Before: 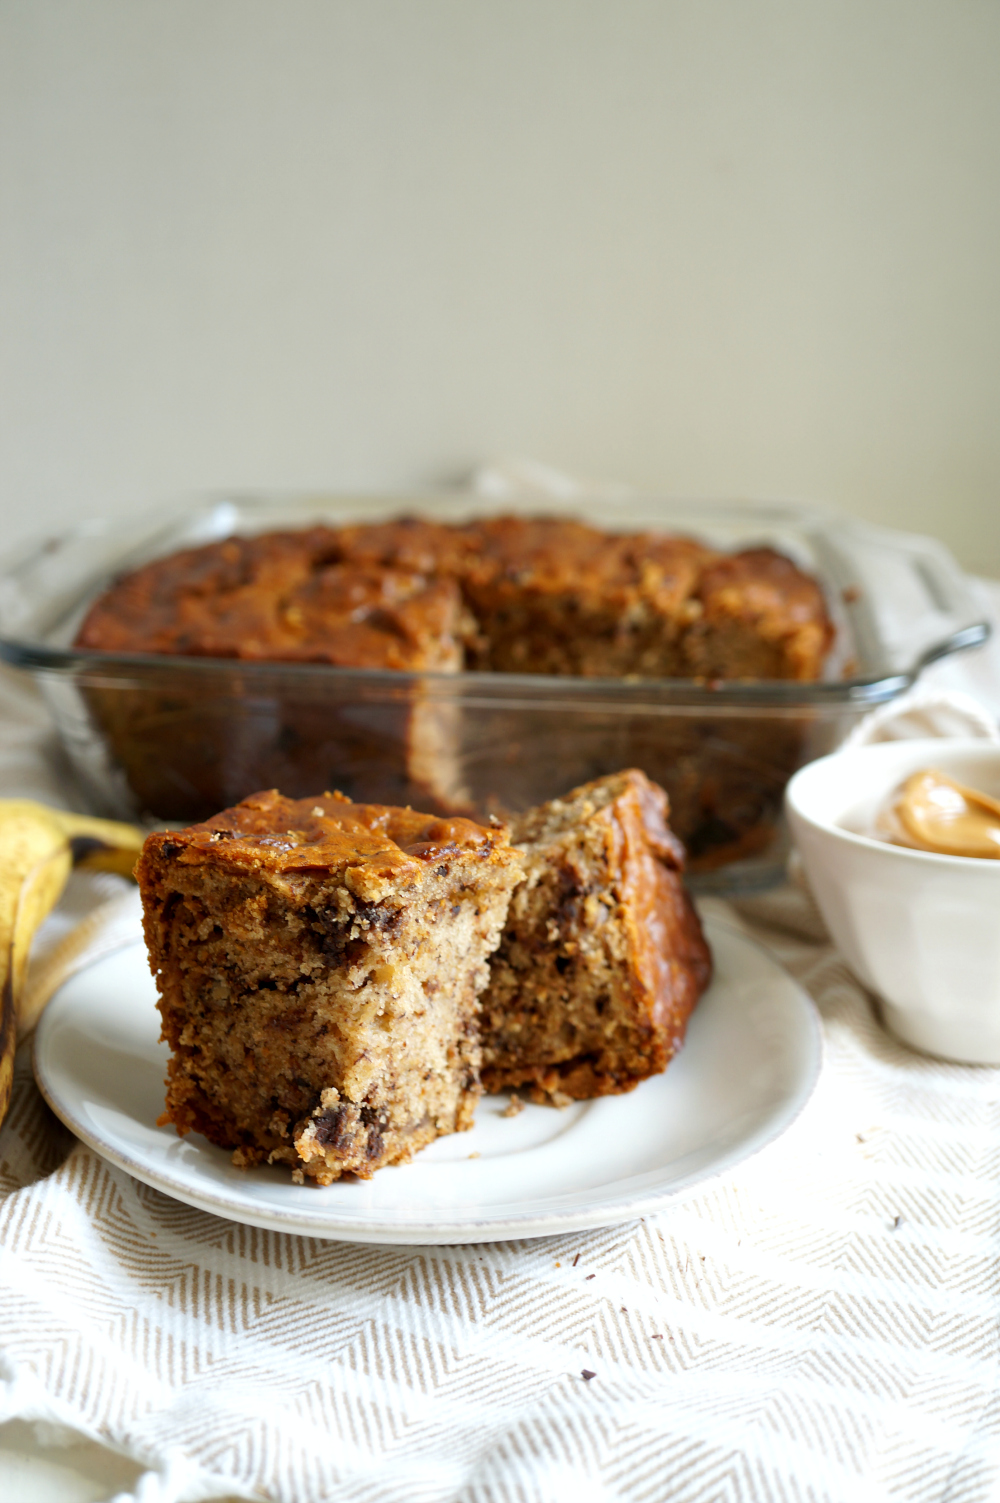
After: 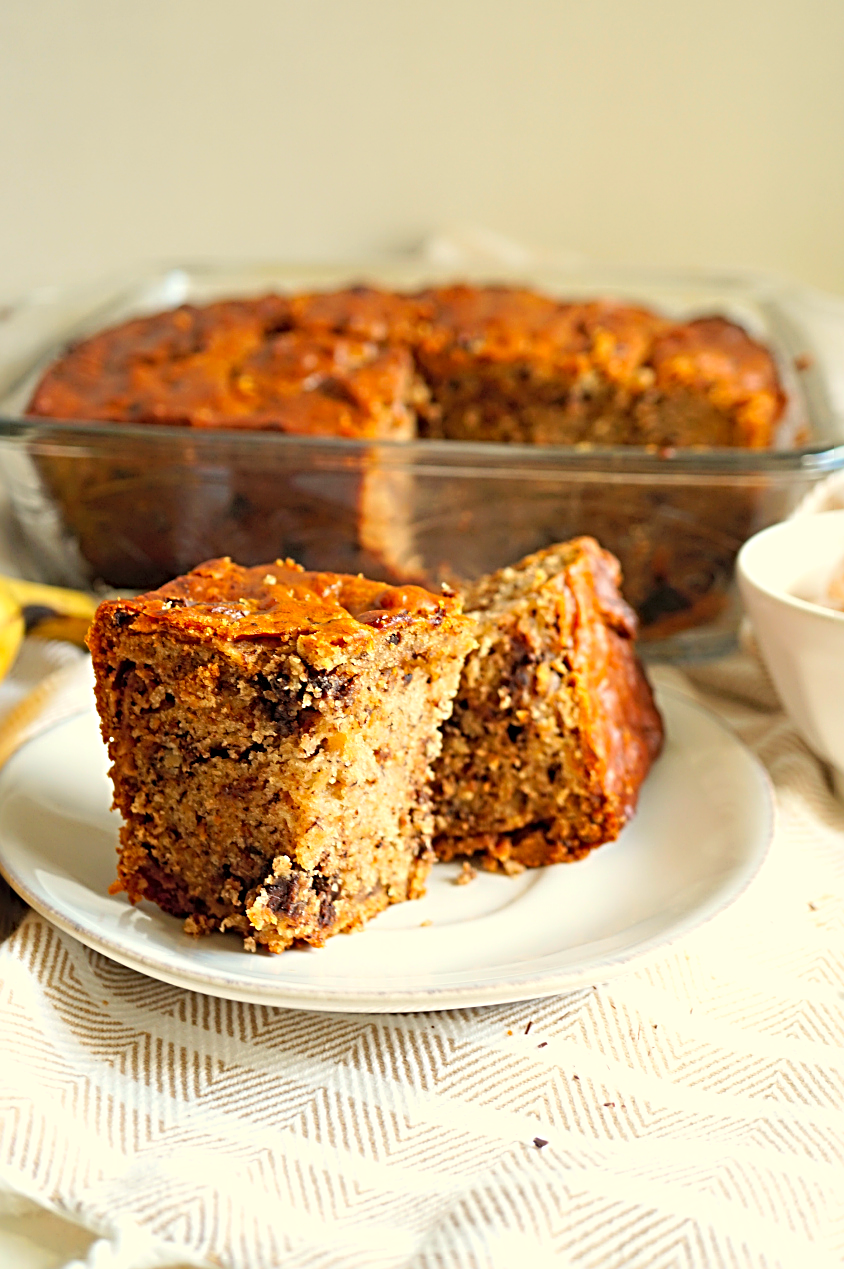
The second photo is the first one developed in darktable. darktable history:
white balance: red 1.045, blue 0.932
crop and rotate: left 4.842%, top 15.51%, right 10.668%
contrast brightness saturation: contrast 0.07, brightness 0.18, saturation 0.4
sharpen: radius 3.69, amount 0.928
